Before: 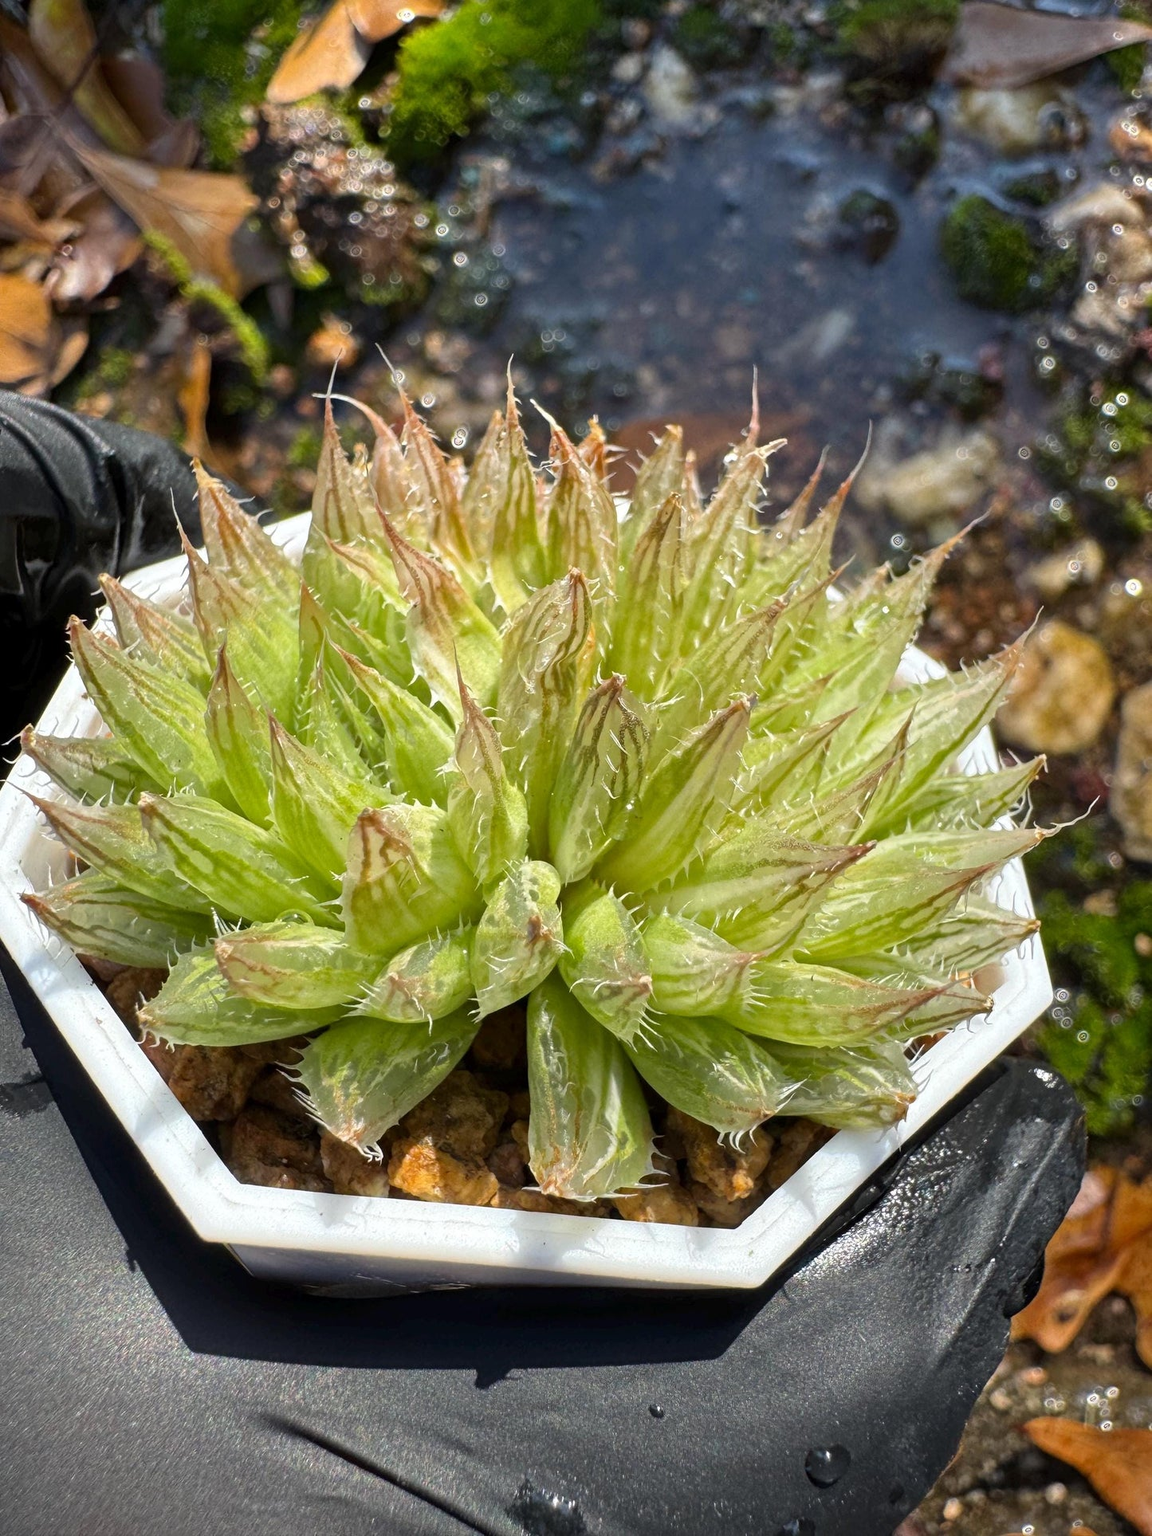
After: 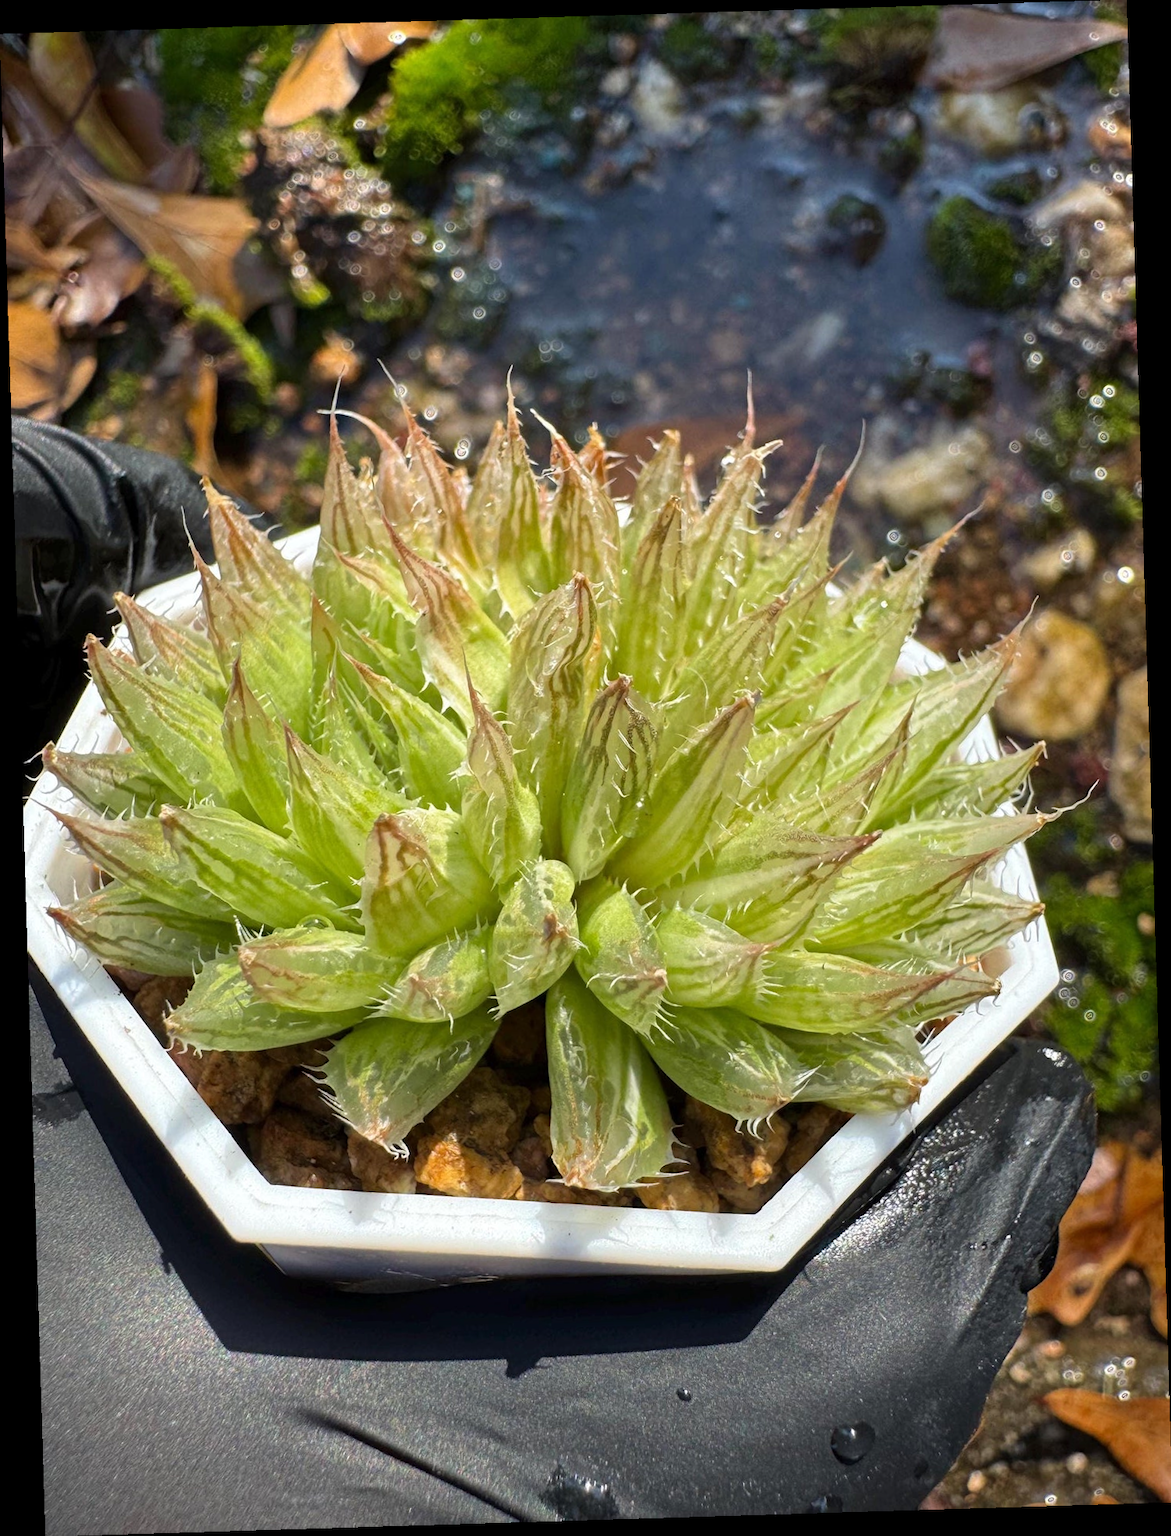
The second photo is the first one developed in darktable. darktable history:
rotate and perspective: rotation -1.75°, automatic cropping off
velvia: strength 10%
